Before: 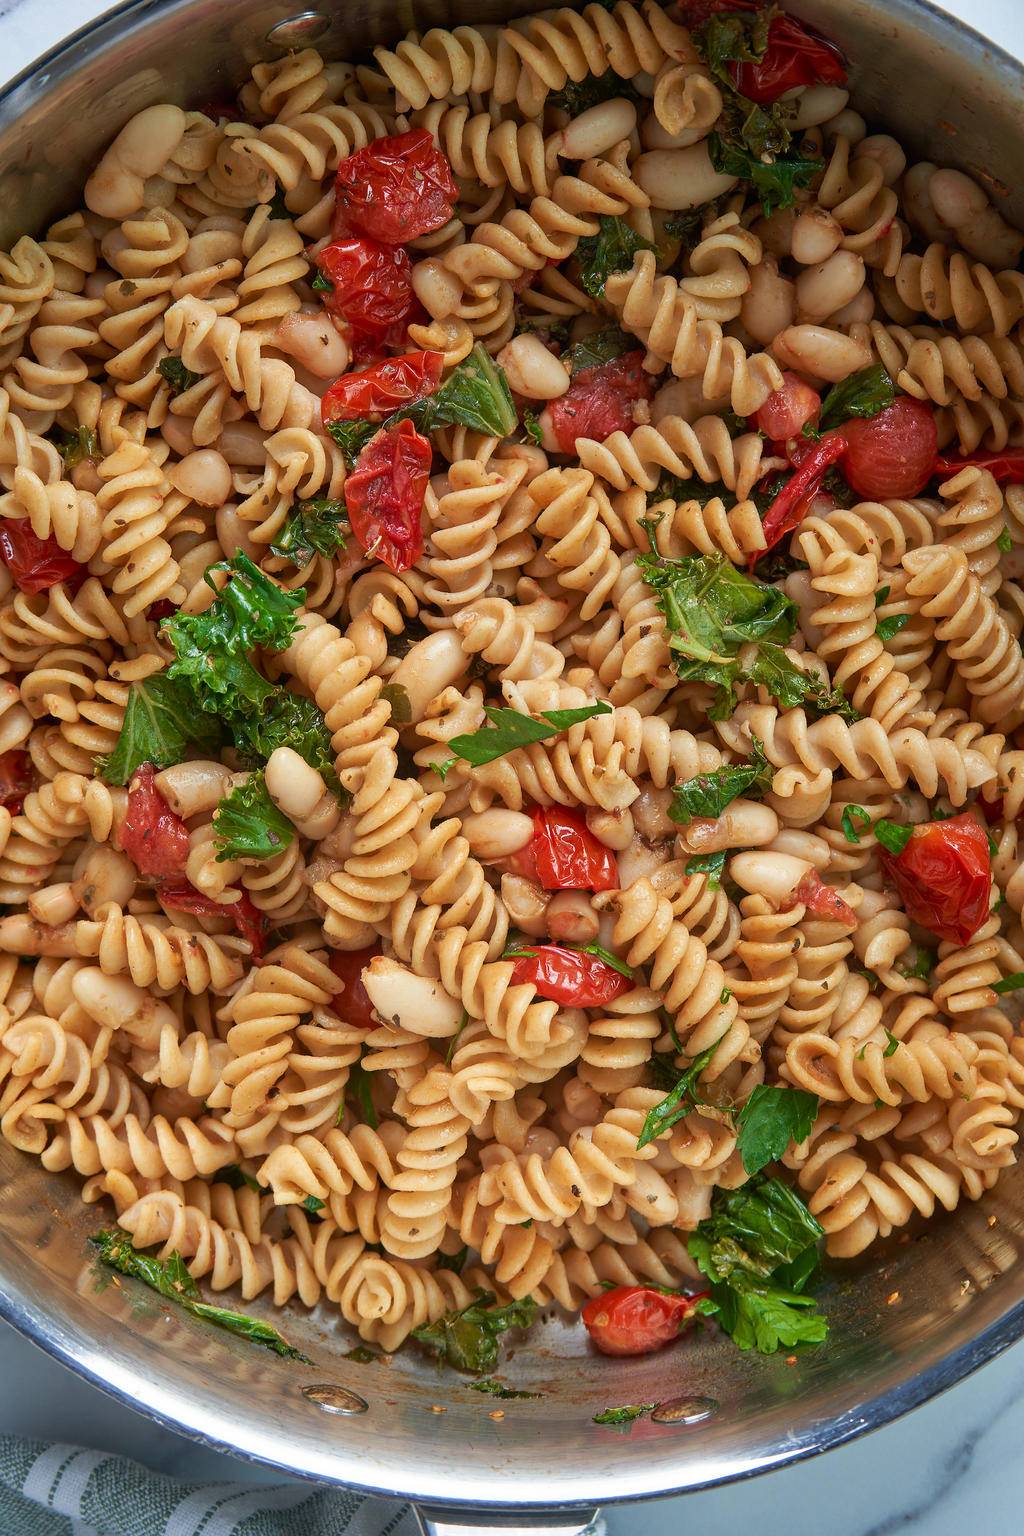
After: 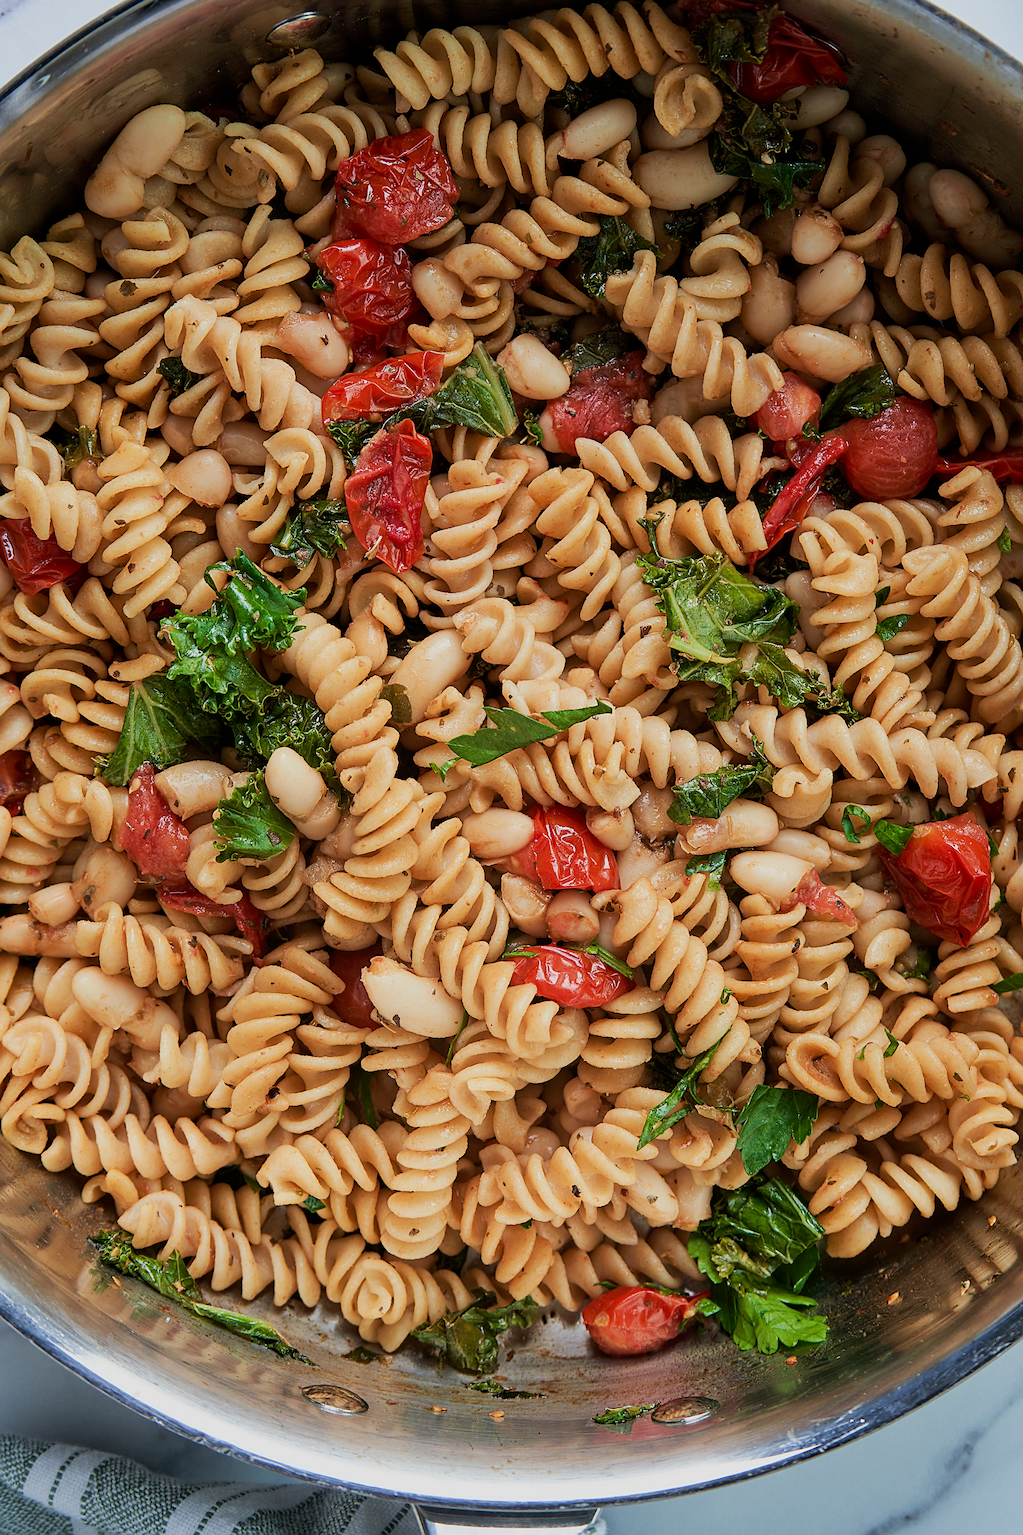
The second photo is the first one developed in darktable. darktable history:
filmic rgb: black relative exposure -7.65 EV, white relative exposure 4.56 EV, hardness 3.61
sharpen: on, module defaults
tone equalizer: -8 EV -0.417 EV, -7 EV -0.389 EV, -6 EV -0.333 EV, -5 EV -0.222 EV, -3 EV 0.222 EV, -2 EV 0.333 EV, -1 EV 0.389 EV, +0 EV 0.417 EV, edges refinement/feathering 500, mask exposure compensation -1.57 EV, preserve details no
